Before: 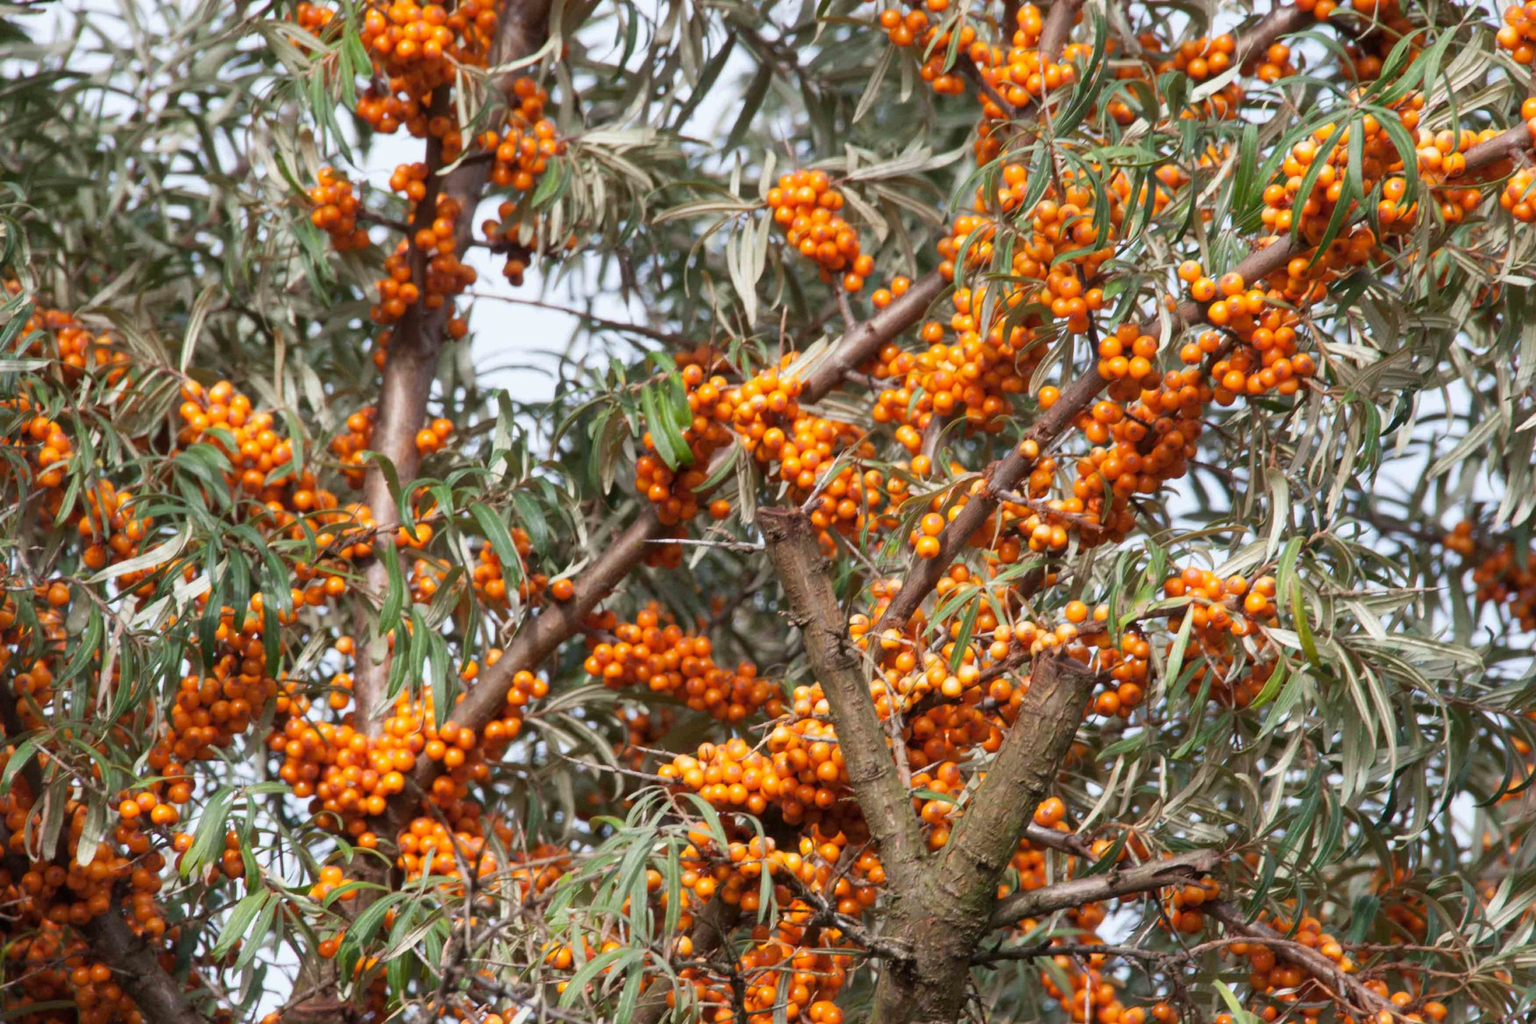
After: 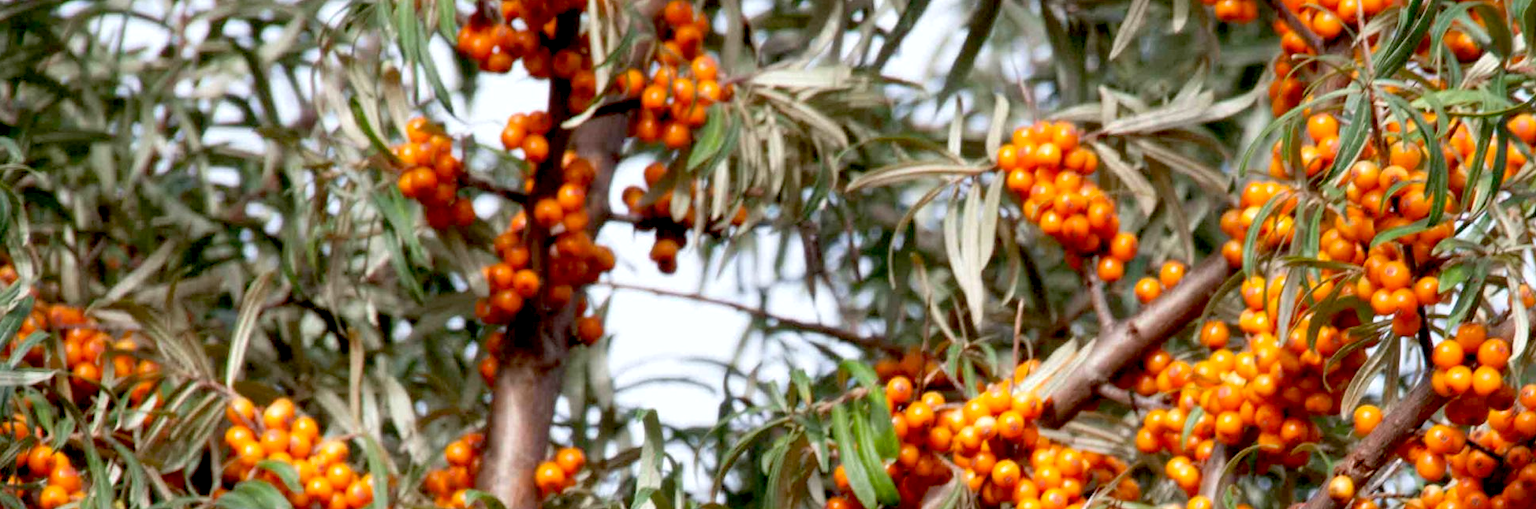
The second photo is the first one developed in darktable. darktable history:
crop: left 0.552%, top 7.649%, right 23.319%, bottom 54.485%
exposure: black level correction 0.025, exposure 0.185 EV, compensate highlight preservation false
